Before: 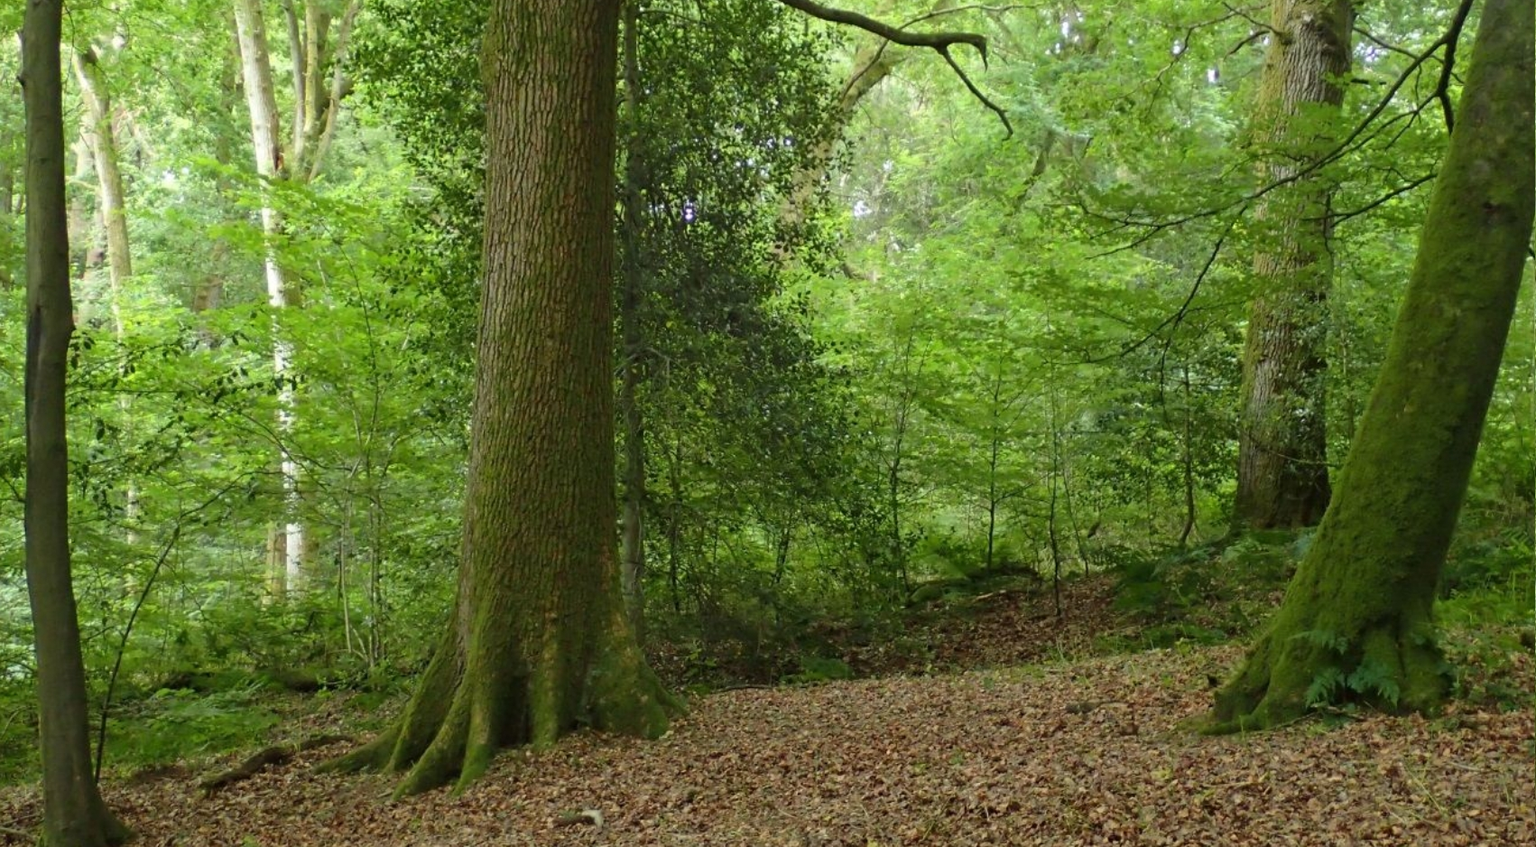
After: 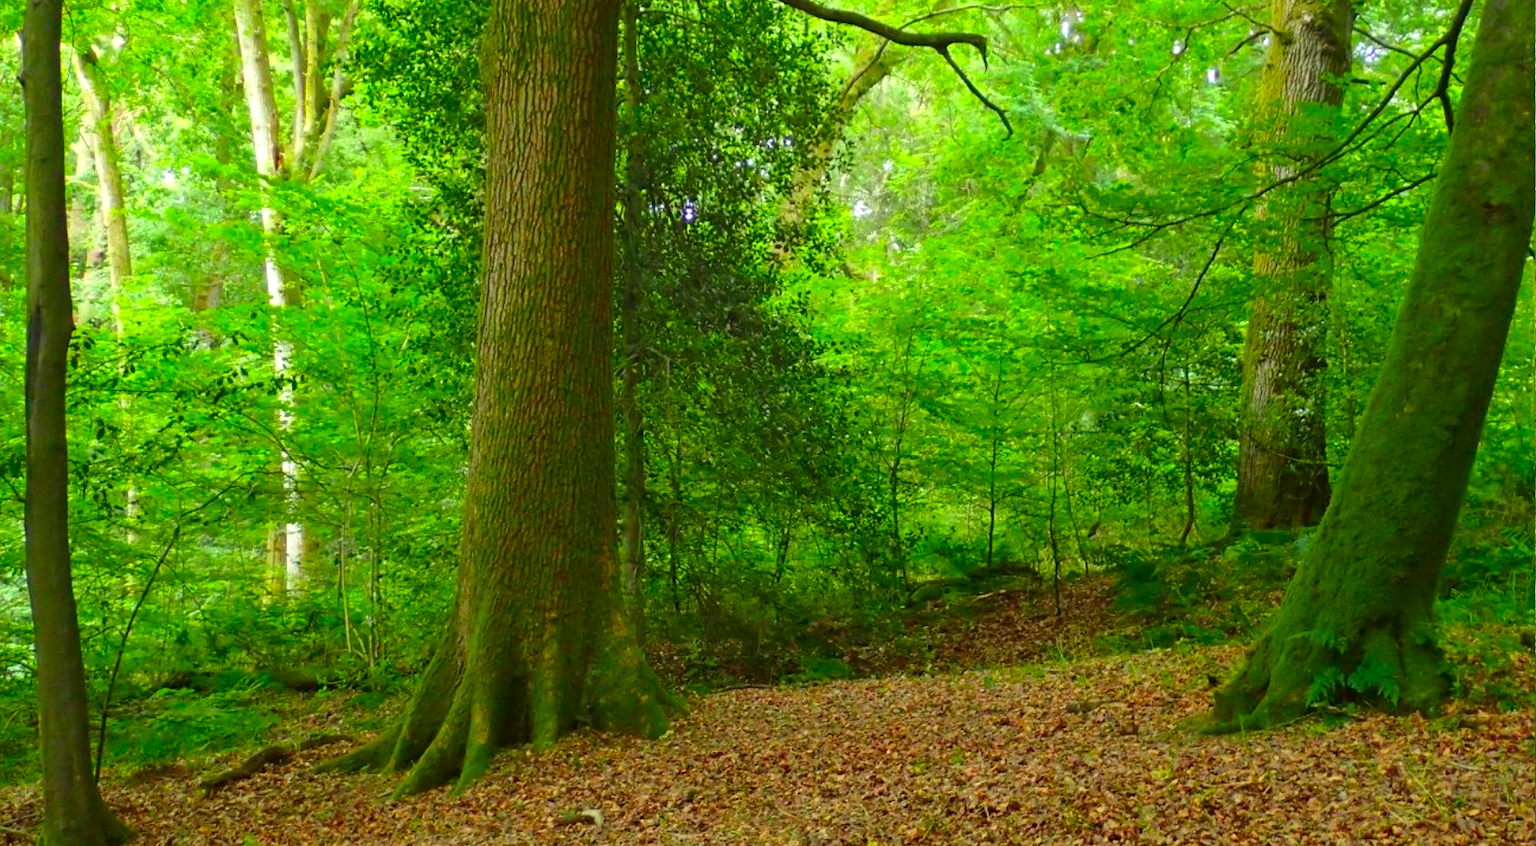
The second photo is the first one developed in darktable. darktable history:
color correction: saturation 1.8
exposure: exposure 0.258 EV, compensate highlight preservation false
